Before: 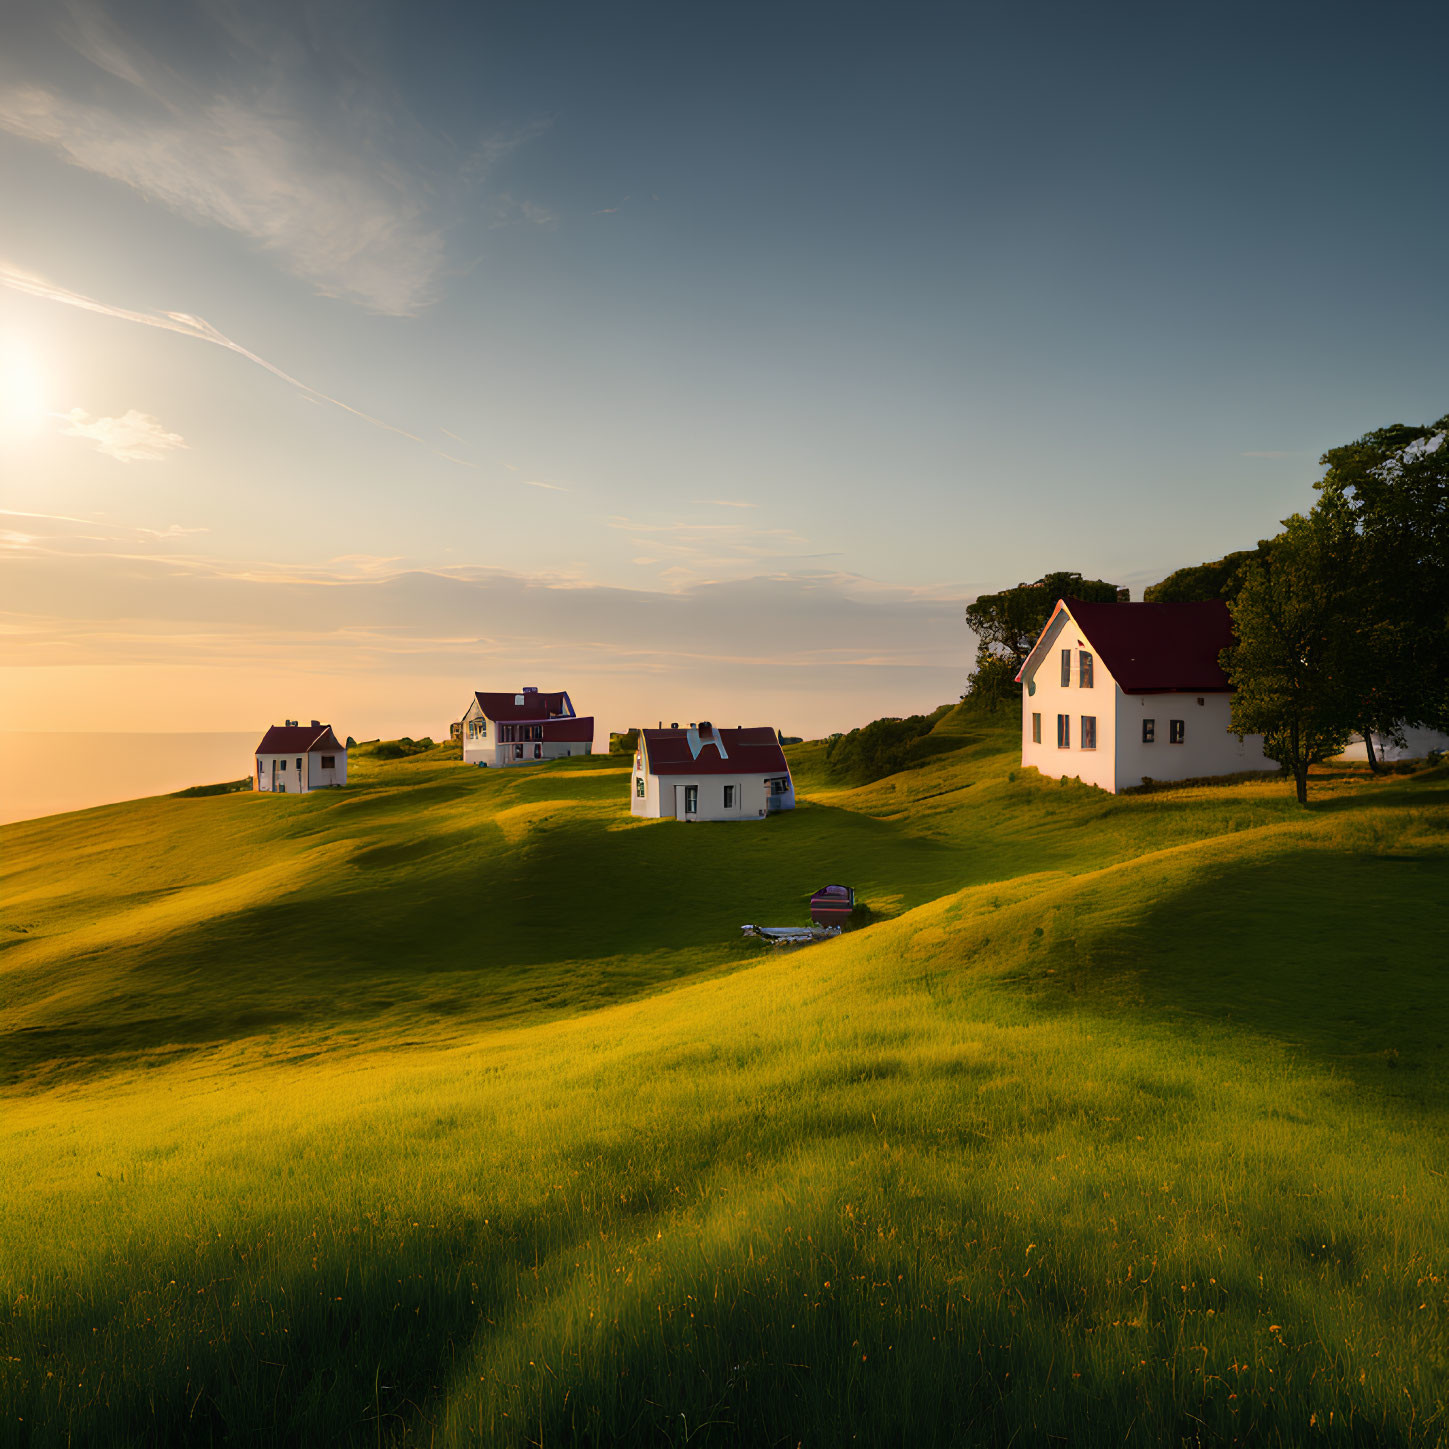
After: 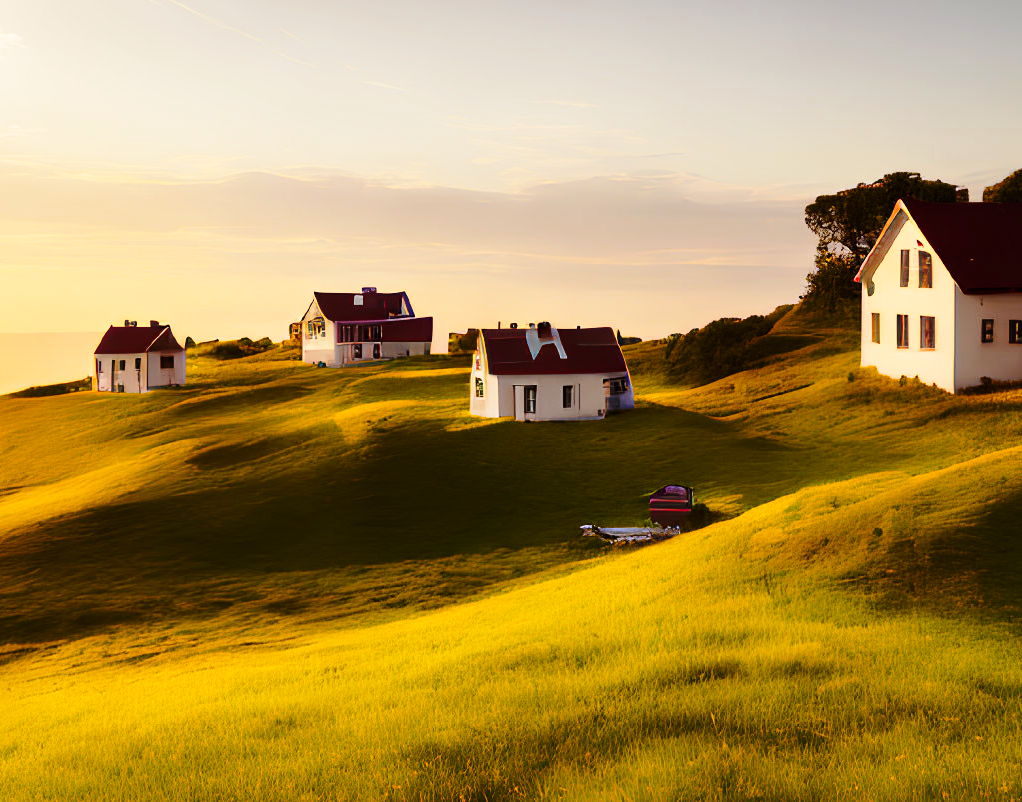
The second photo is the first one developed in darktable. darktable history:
rgb levels: mode RGB, independent channels, levels [[0, 0.5, 1], [0, 0.521, 1], [0, 0.536, 1]]
base curve: curves: ch0 [(0, 0) (0.028, 0.03) (0.121, 0.232) (0.46, 0.748) (0.859, 0.968) (1, 1)], preserve colors none
crop: left 11.123%, top 27.61%, right 18.3%, bottom 17.034%
